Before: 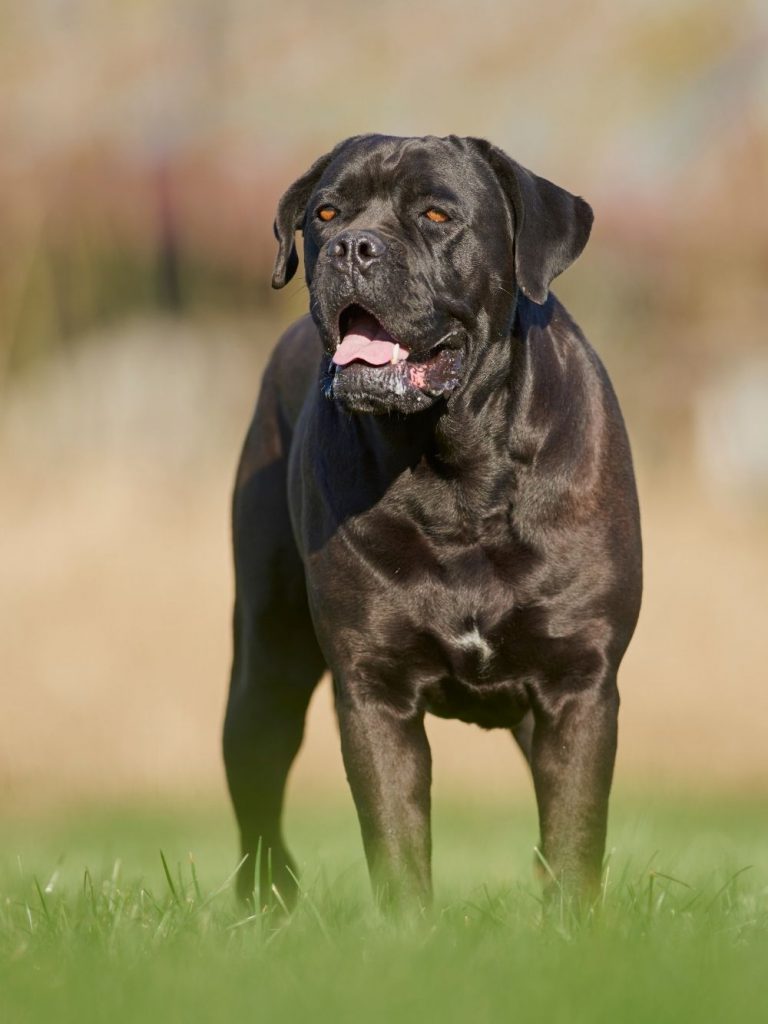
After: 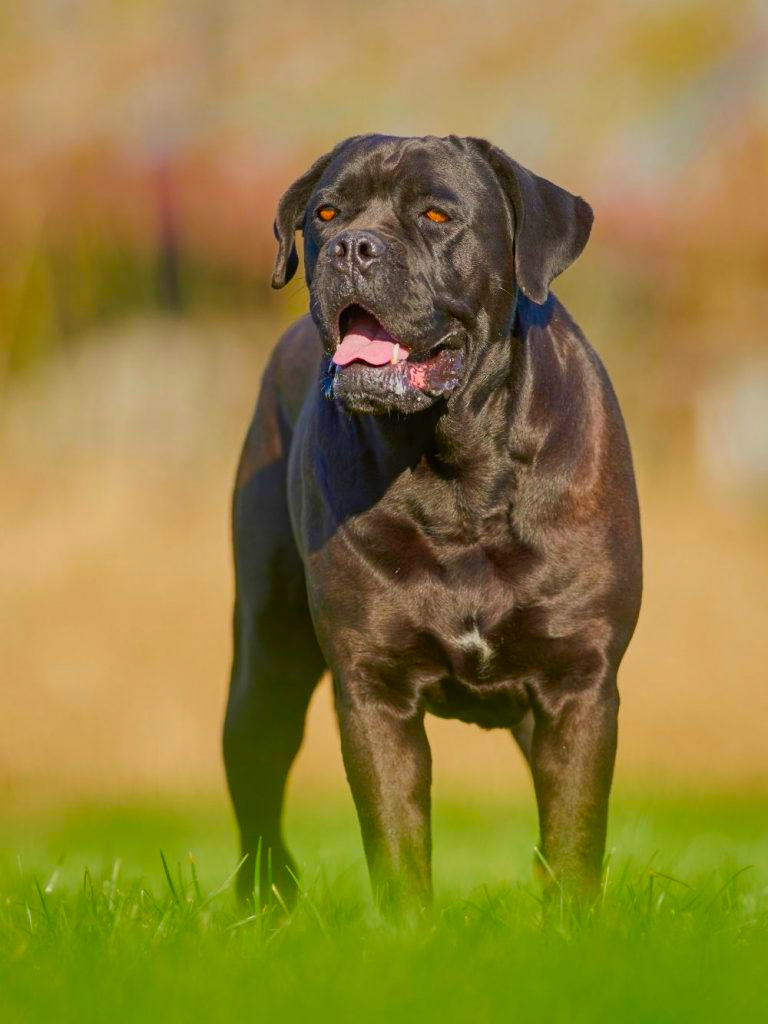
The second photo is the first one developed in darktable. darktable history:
local contrast: detail 110%
color balance rgb: perceptual saturation grading › global saturation 20%, global vibrance 20%
color correction: saturation 1.34
shadows and highlights: on, module defaults
